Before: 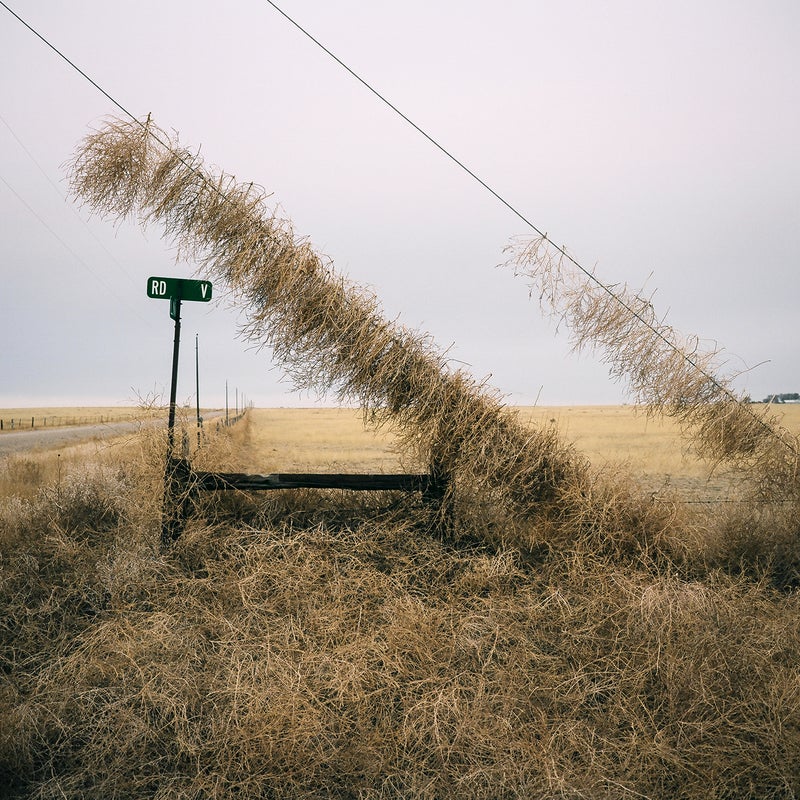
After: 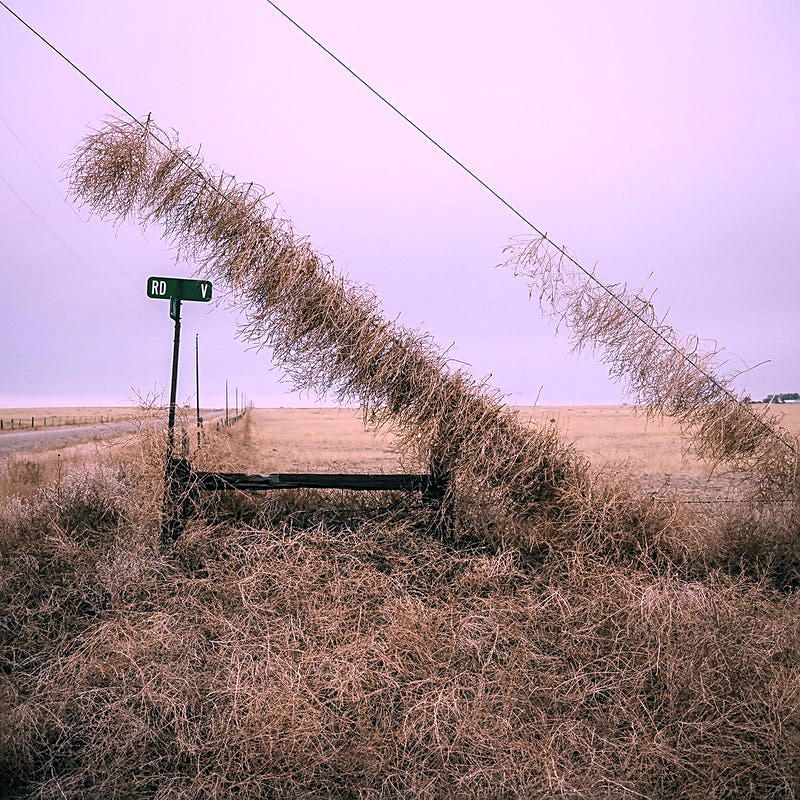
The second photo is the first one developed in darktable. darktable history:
color correction: highlights a* 15.41, highlights b* -20.59
local contrast: on, module defaults
sharpen: amount 0.467
